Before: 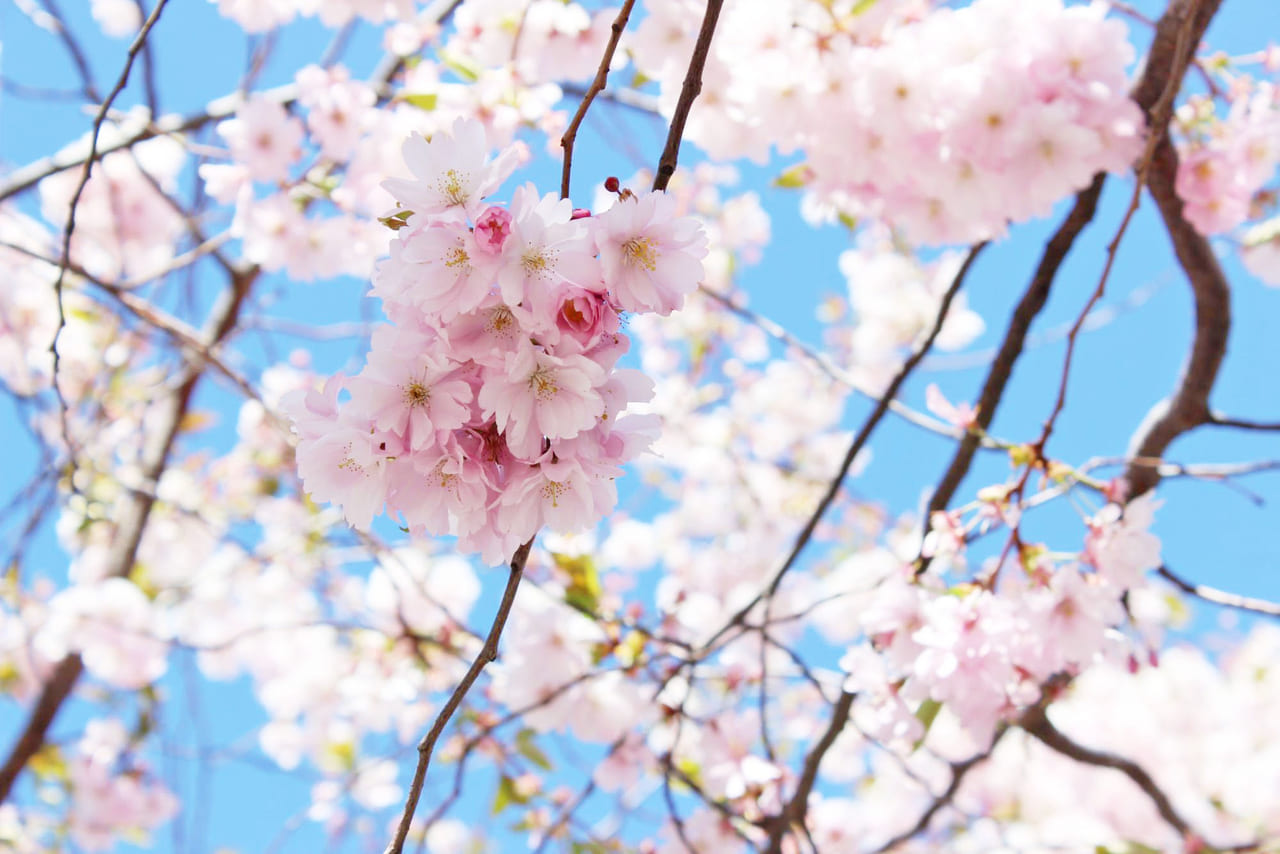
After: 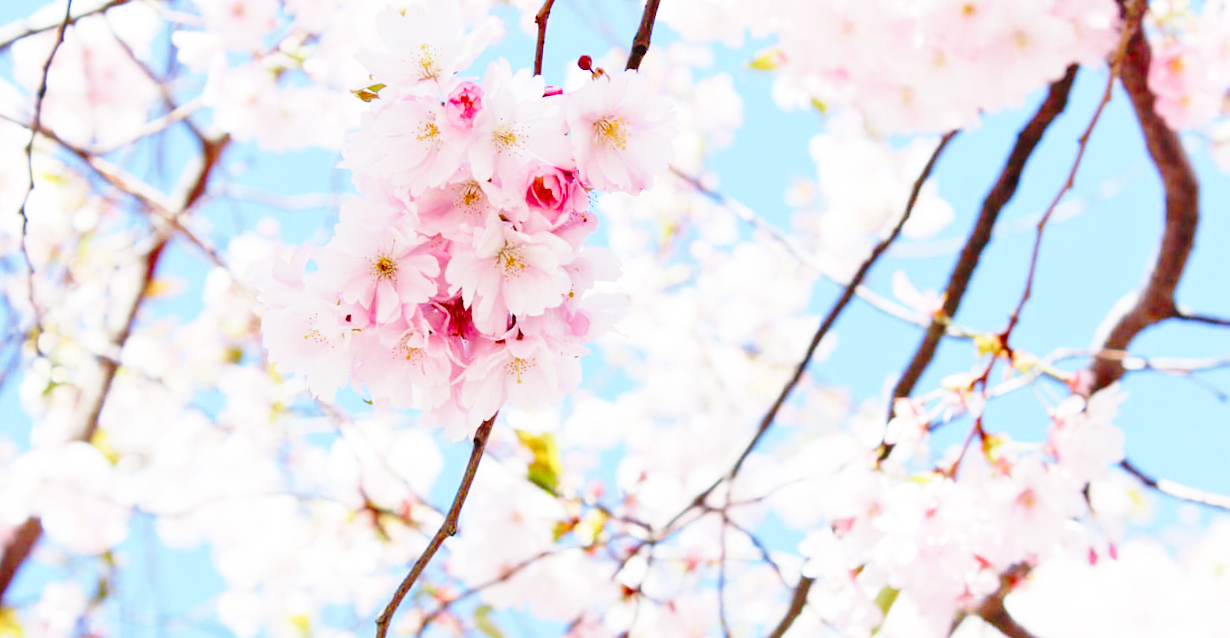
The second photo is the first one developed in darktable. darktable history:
crop and rotate: left 1.814%, top 12.818%, right 0.25%, bottom 9.225%
rotate and perspective: rotation 1.57°, crop left 0.018, crop right 0.982, crop top 0.039, crop bottom 0.961
color balance rgb: perceptual saturation grading › global saturation 20%, perceptual saturation grading › highlights -25%, perceptual saturation grading › shadows 25%
base curve: curves: ch0 [(0, 0) (0.028, 0.03) (0.121, 0.232) (0.46, 0.748) (0.859, 0.968) (1, 1)], preserve colors none
